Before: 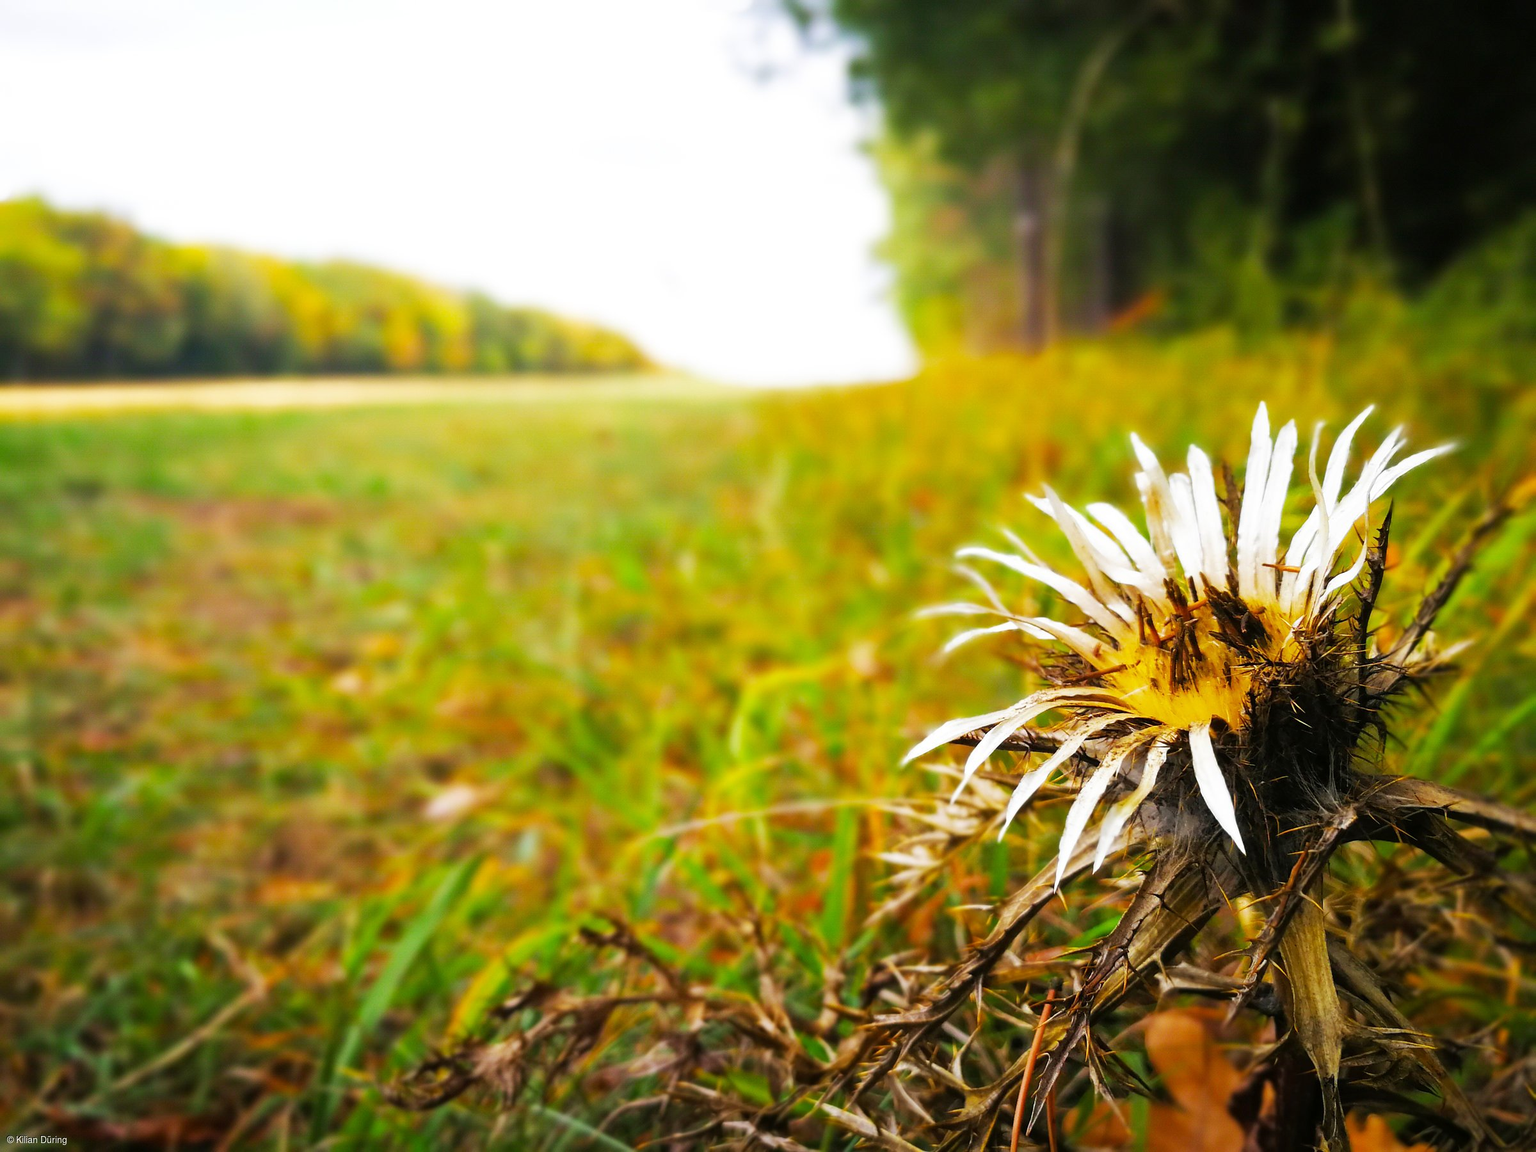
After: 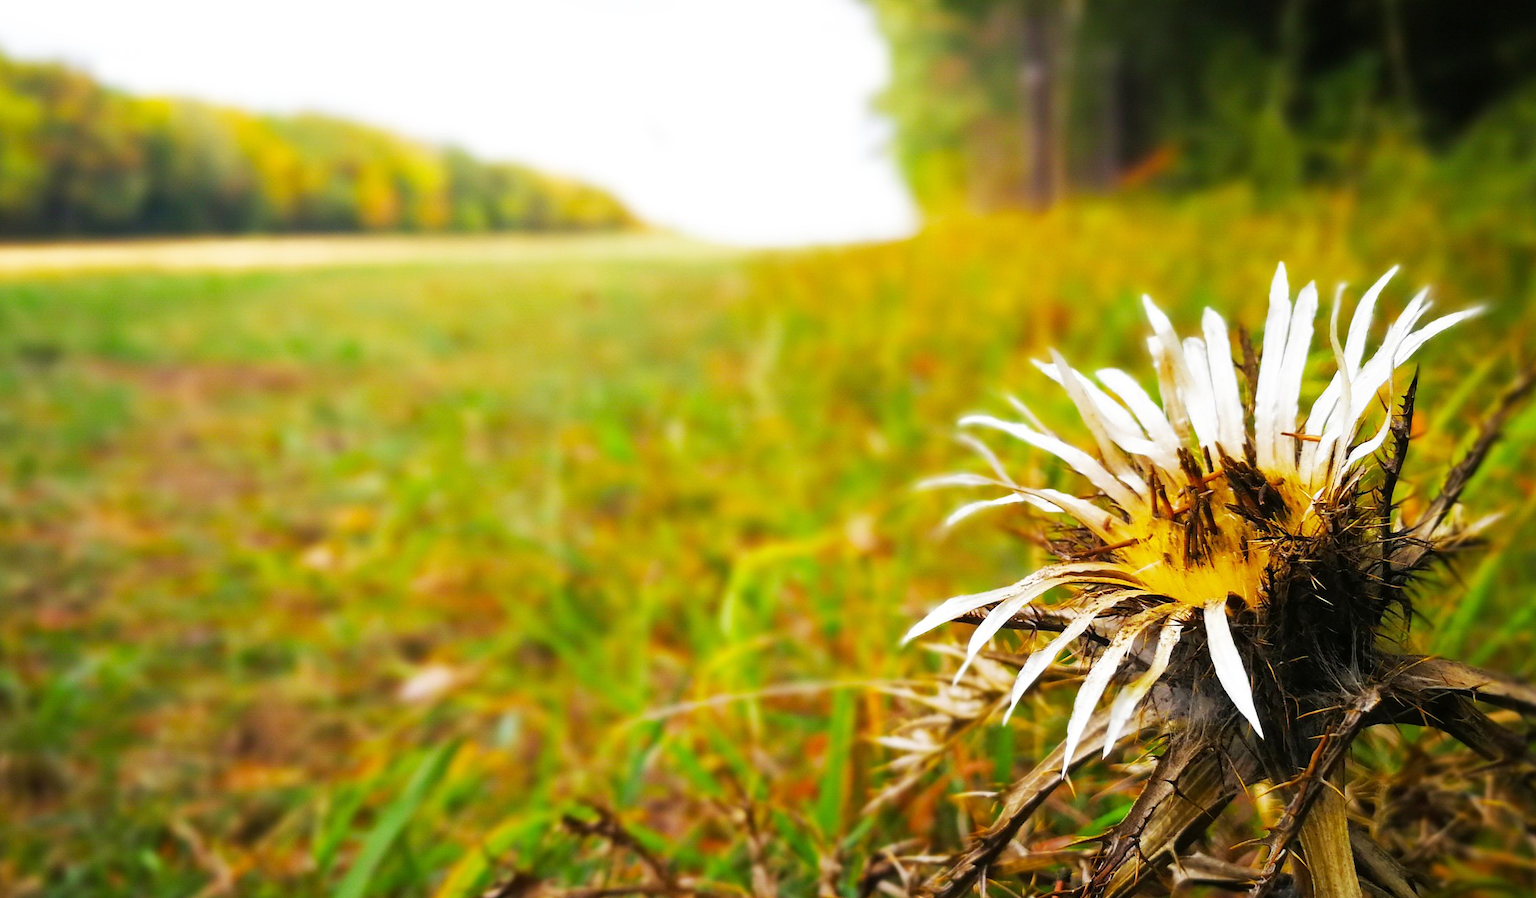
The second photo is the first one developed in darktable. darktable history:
crop and rotate: left 2.991%, top 13.302%, right 1.981%, bottom 12.636%
tone equalizer: on, module defaults
